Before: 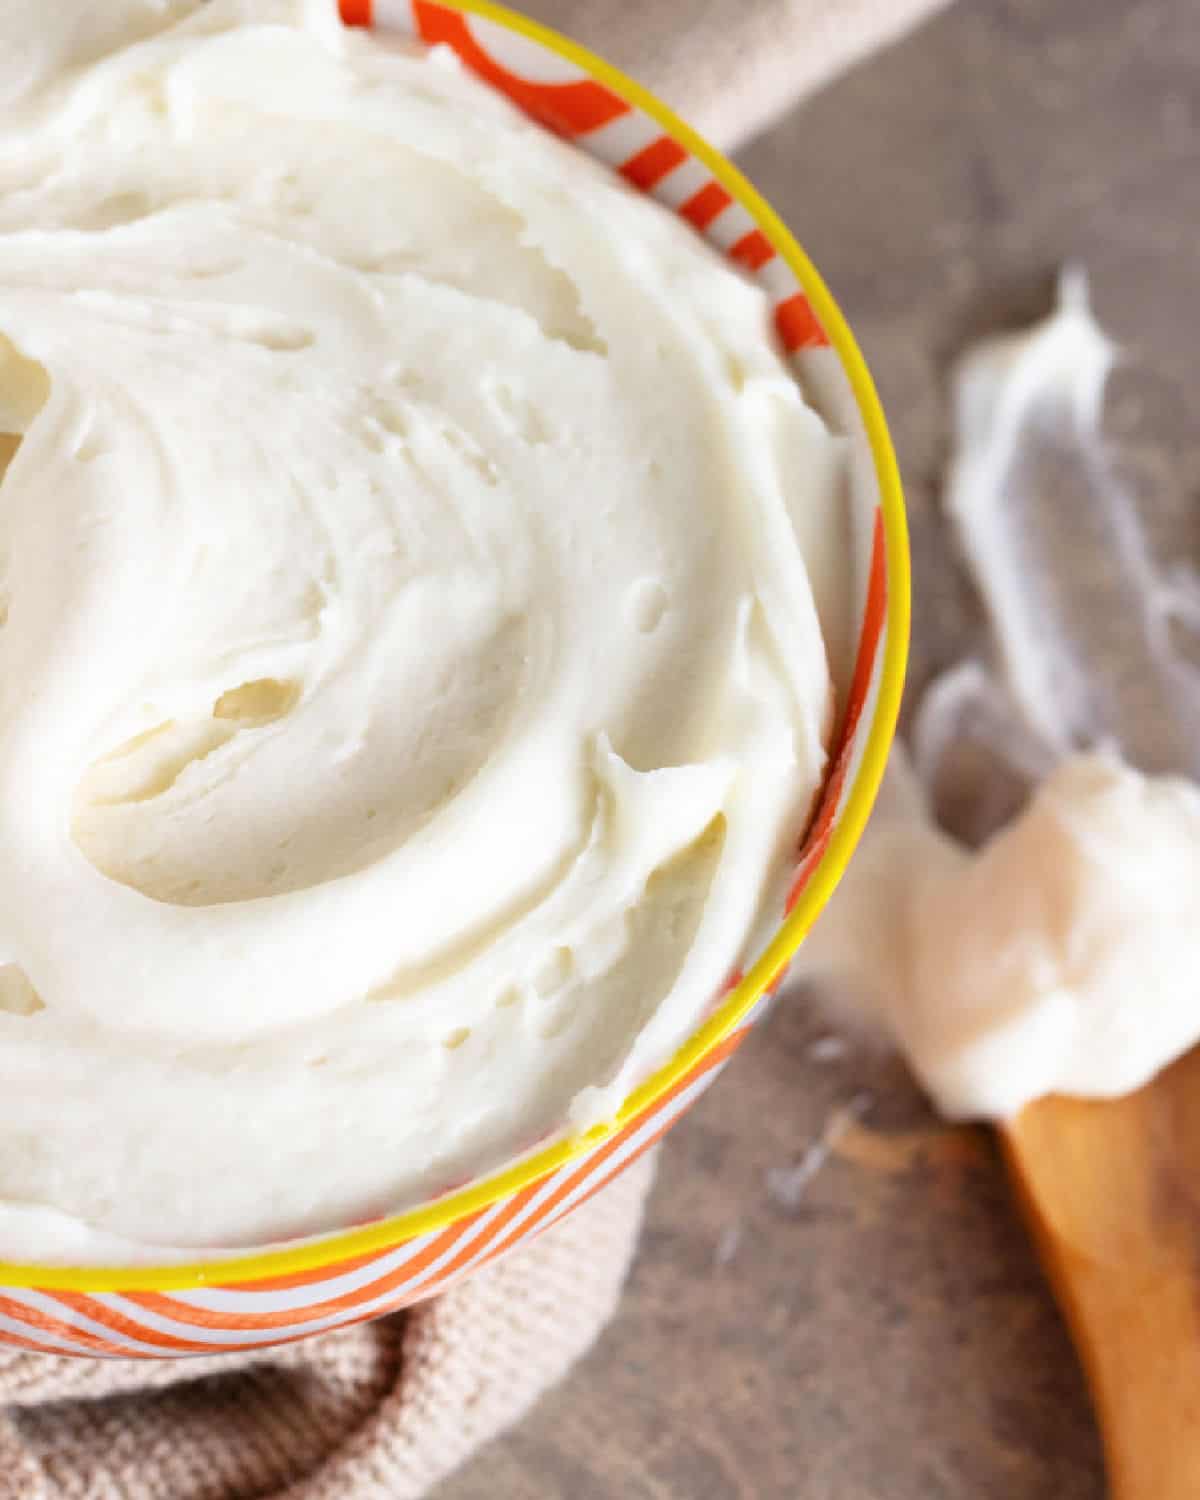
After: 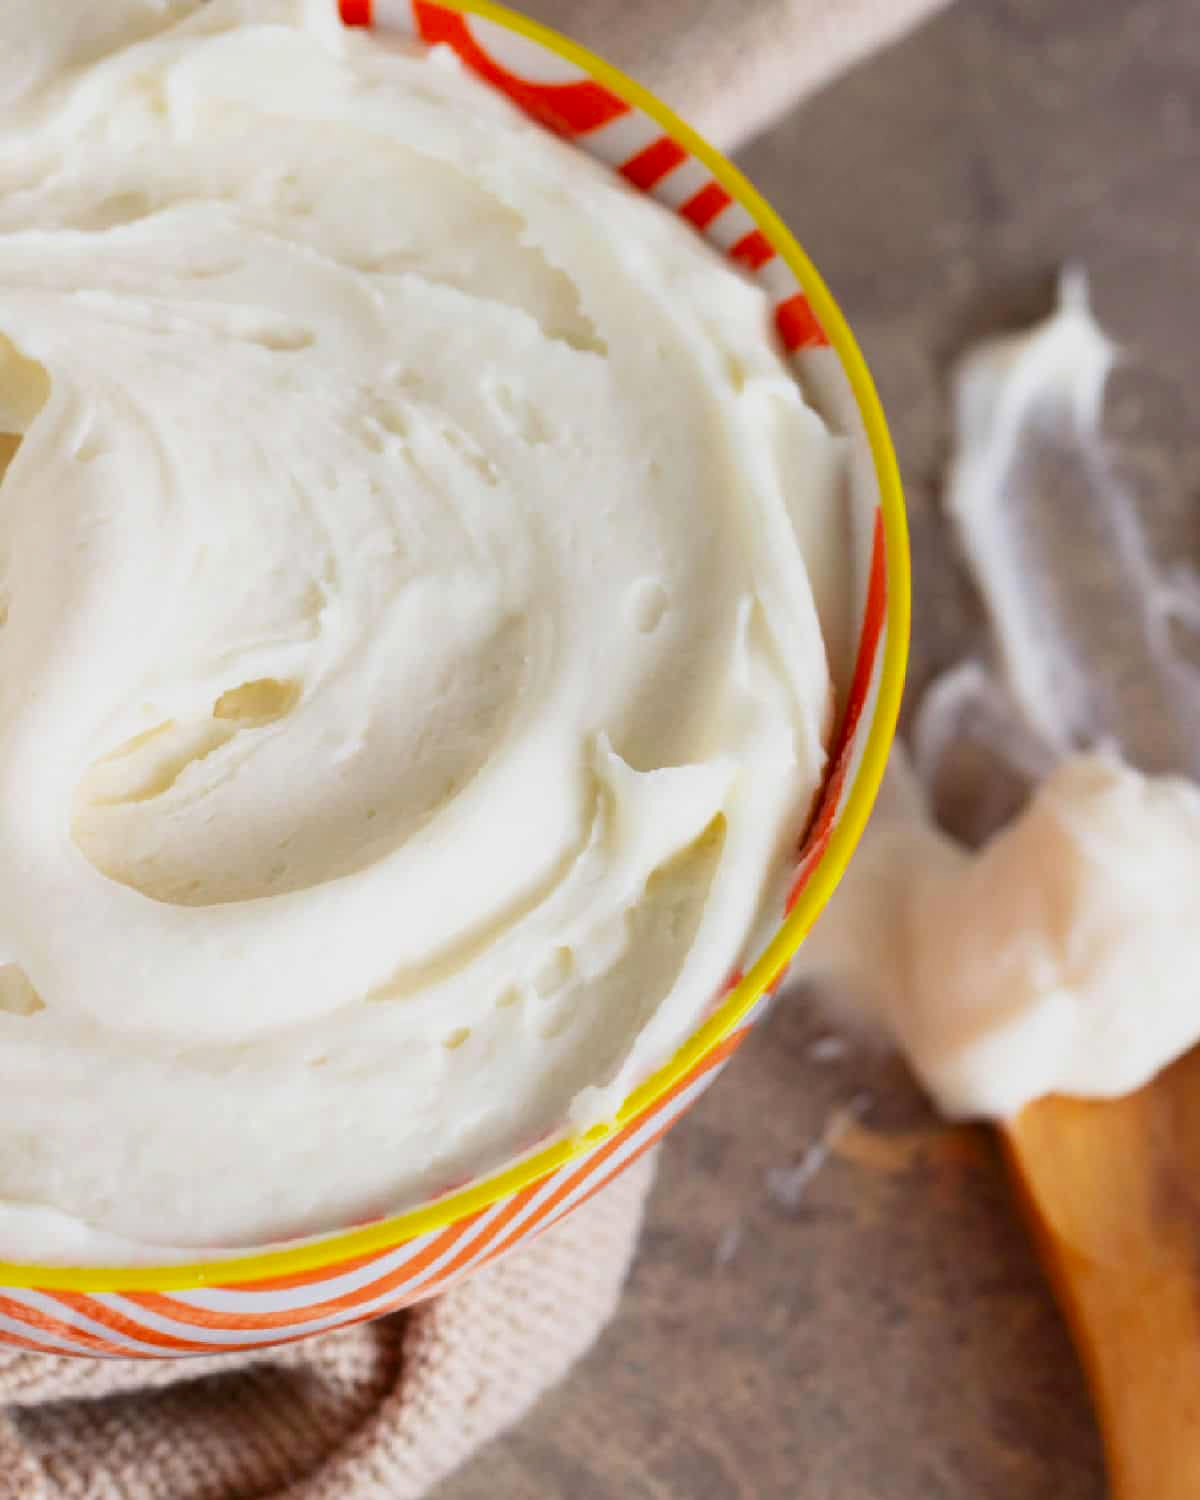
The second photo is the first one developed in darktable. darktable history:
contrast brightness saturation: contrast 0.04, saturation 0.165
tone equalizer: -8 EV 0.243 EV, -7 EV 0.407 EV, -6 EV 0.41 EV, -5 EV 0.279 EV, -3 EV -0.247 EV, -2 EV -0.41 EV, -1 EV -0.393 EV, +0 EV -0.278 EV
